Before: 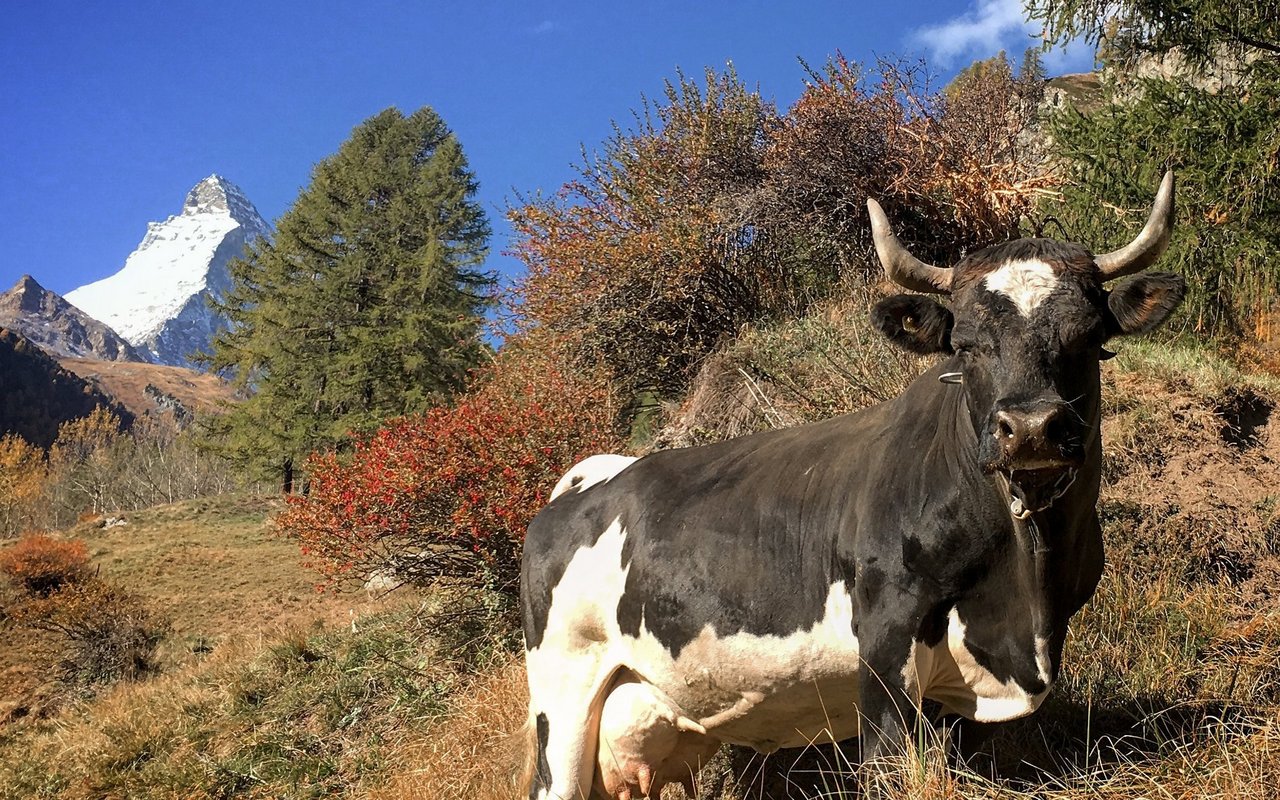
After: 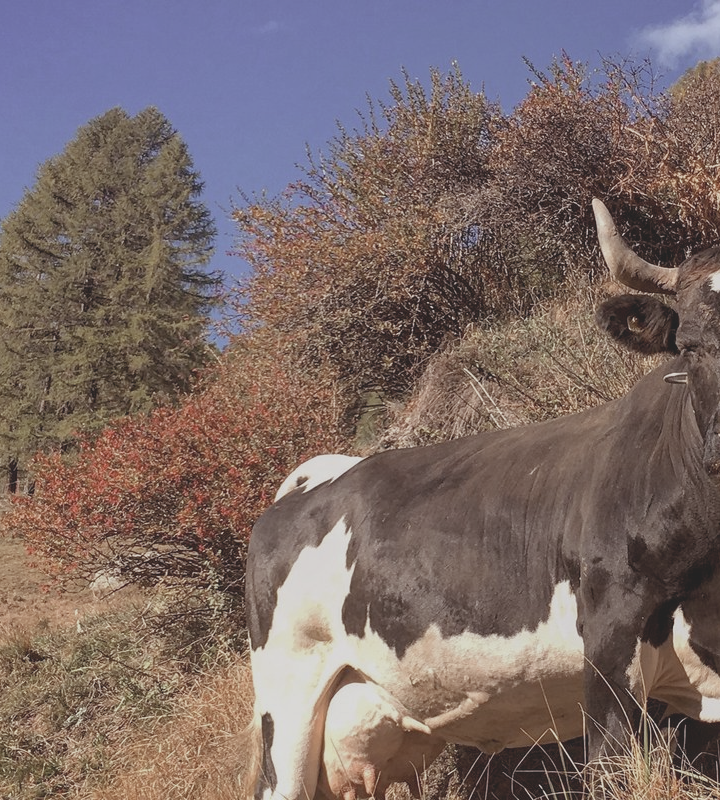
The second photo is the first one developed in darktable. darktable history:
contrast brightness saturation: contrast -0.26, saturation -0.43
rgb levels: mode RGB, independent channels, levels [[0, 0.474, 1], [0, 0.5, 1], [0, 0.5, 1]]
crop: left 21.496%, right 22.254%
